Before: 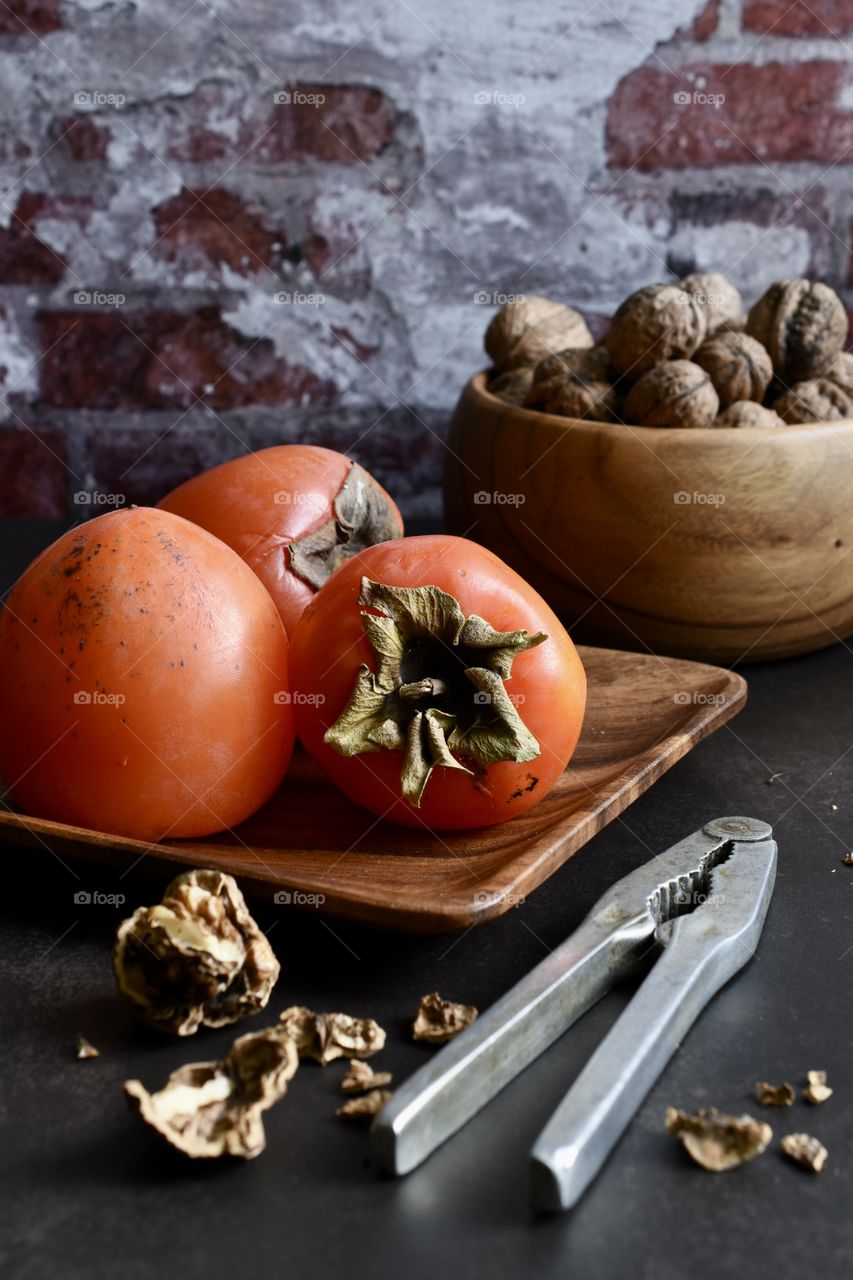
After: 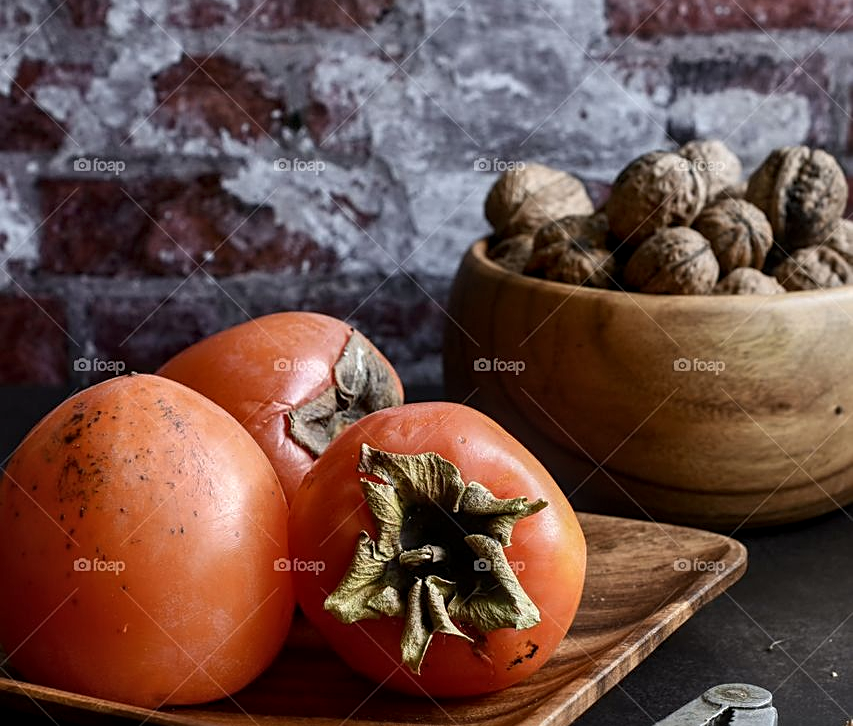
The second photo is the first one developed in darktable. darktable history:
local contrast: on, module defaults
crop and rotate: top 10.413%, bottom 32.845%
sharpen: on, module defaults
